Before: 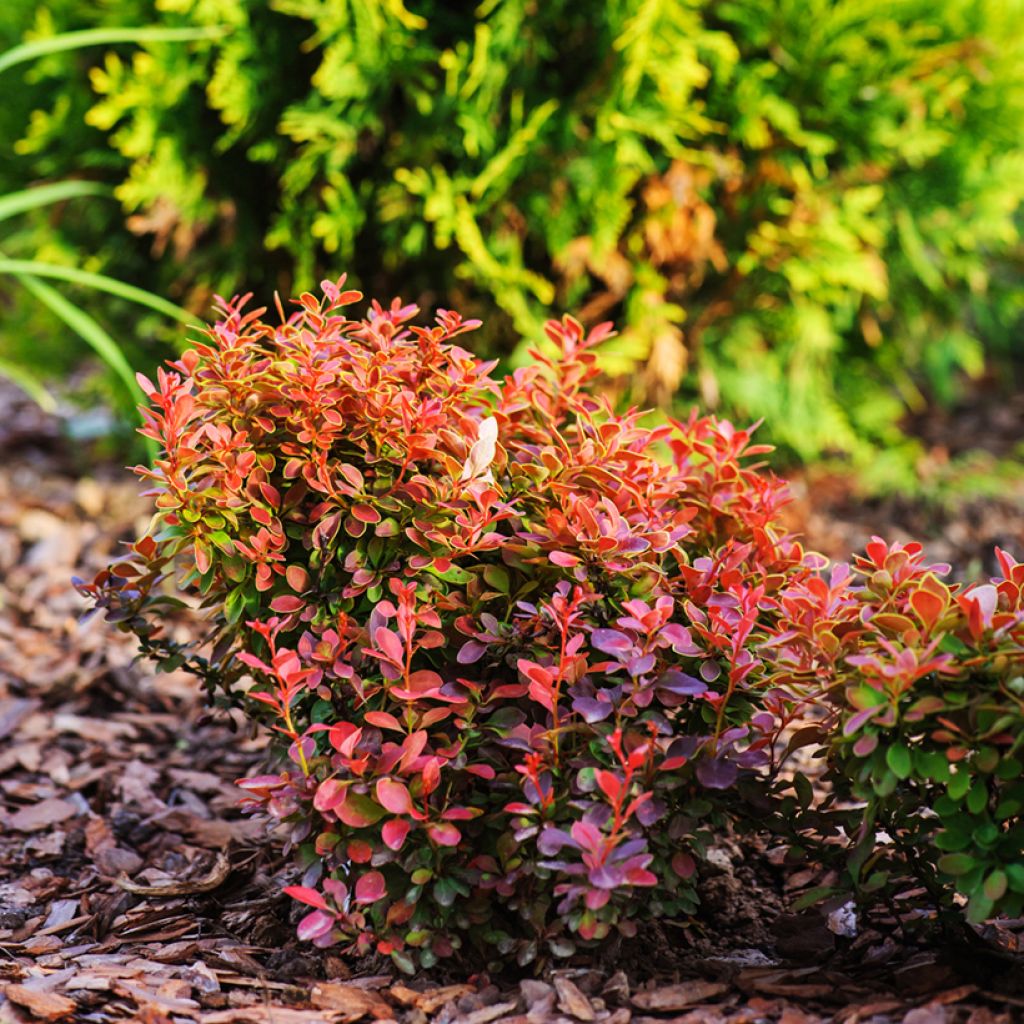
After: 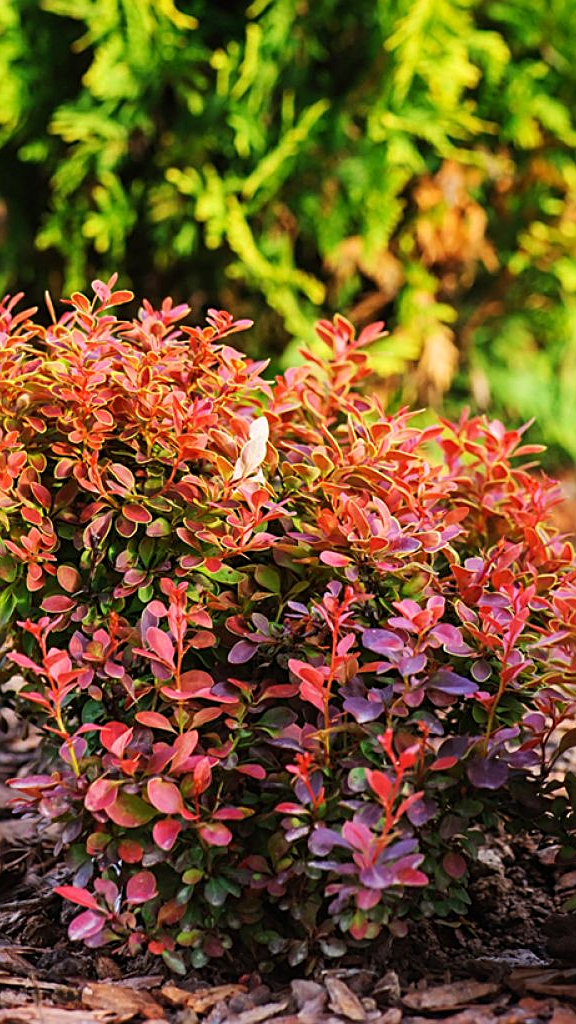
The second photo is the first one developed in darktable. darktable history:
crop and rotate: left 22.413%, right 21.249%
sharpen: amount 0.496
tone equalizer: on, module defaults
